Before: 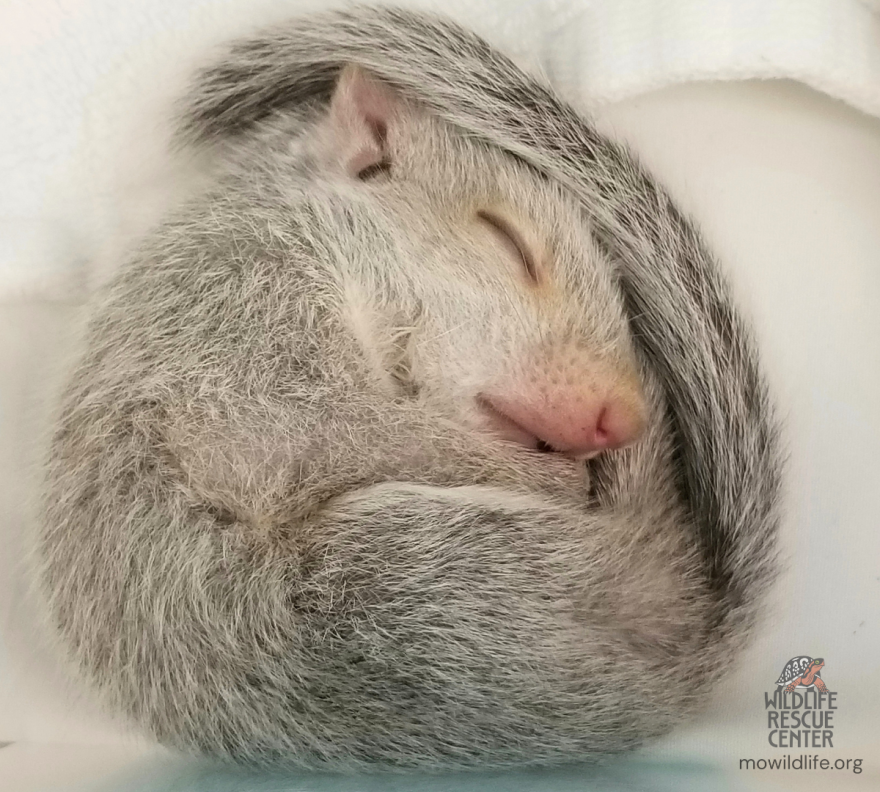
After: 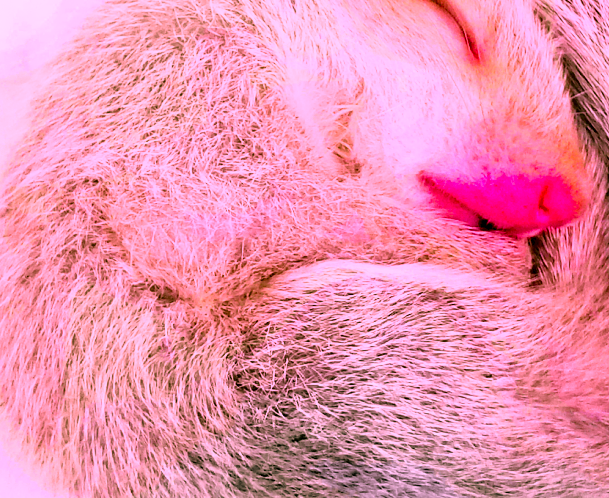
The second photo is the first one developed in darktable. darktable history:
local contrast: mode bilateral grid, contrast 20, coarseness 50, detail 120%, midtone range 0.2
exposure: black level correction 0.007, compensate highlight preservation false
haze removal: compatibility mode true
crop: left 6.614%, top 28.083%, right 24.097%, bottom 8.961%
color zones: curves: ch0 [(0, 0.48) (0.209, 0.398) (0.305, 0.332) (0.429, 0.493) (0.571, 0.5) (0.714, 0.5) (0.857, 0.5) (1, 0.48)]; ch1 [(0, 0.736) (0.143, 0.625) (0.225, 0.371) (0.429, 0.256) (0.571, 0.241) (0.714, 0.213) (0.857, 0.48) (1, 0.736)]; ch2 [(0, 0.448) (0.143, 0.498) (0.286, 0.5) (0.429, 0.5) (0.571, 0.5) (0.714, 0.5) (0.857, 0.5) (1, 0.448)]
color correction: highlights a* 19.53, highlights b* -12.08, saturation 1.7
base curve: curves: ch0 [(0, 0) (0.012, 0.01) (0.073, 0.168) (0.31, 0.711) (0.645, 0.957) (1, 1)]
